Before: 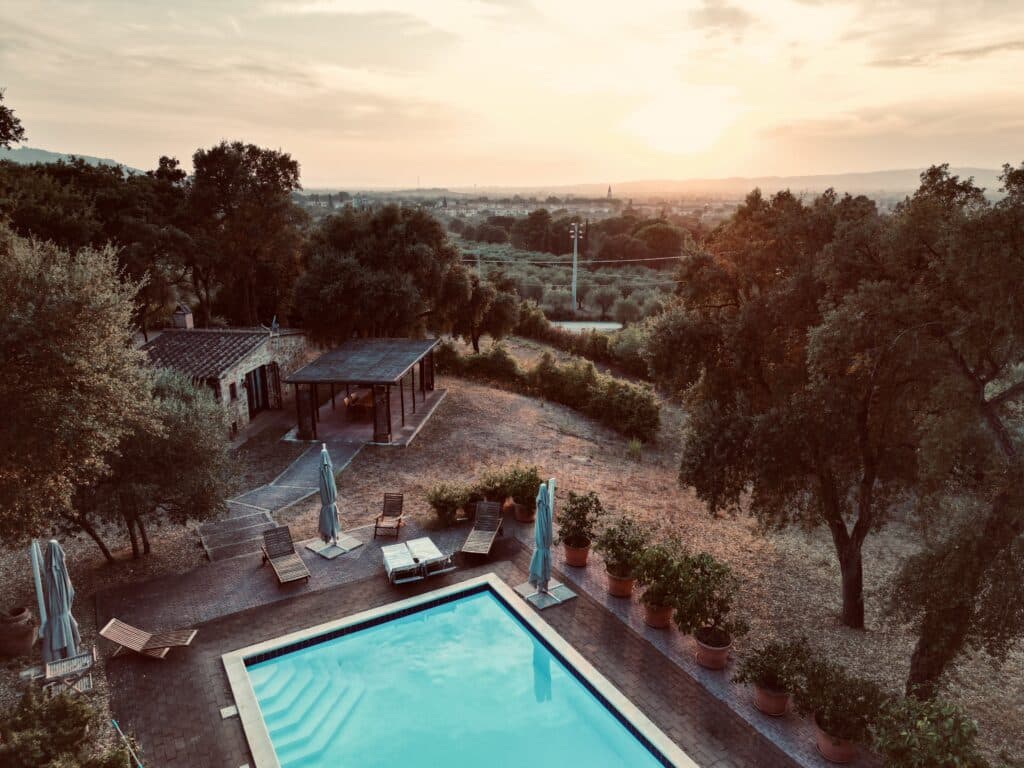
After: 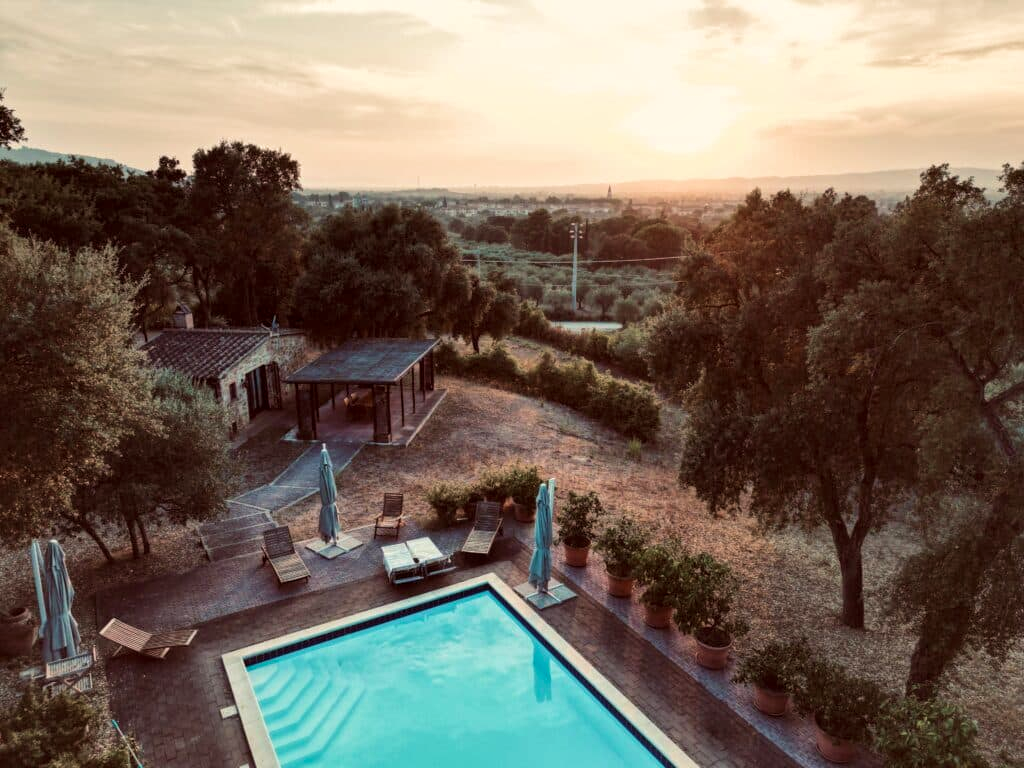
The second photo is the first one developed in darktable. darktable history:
local contrast: highlights 100%, shadows 100%, detail 120%, midtone range 0.2
velvia: on, module defaults
